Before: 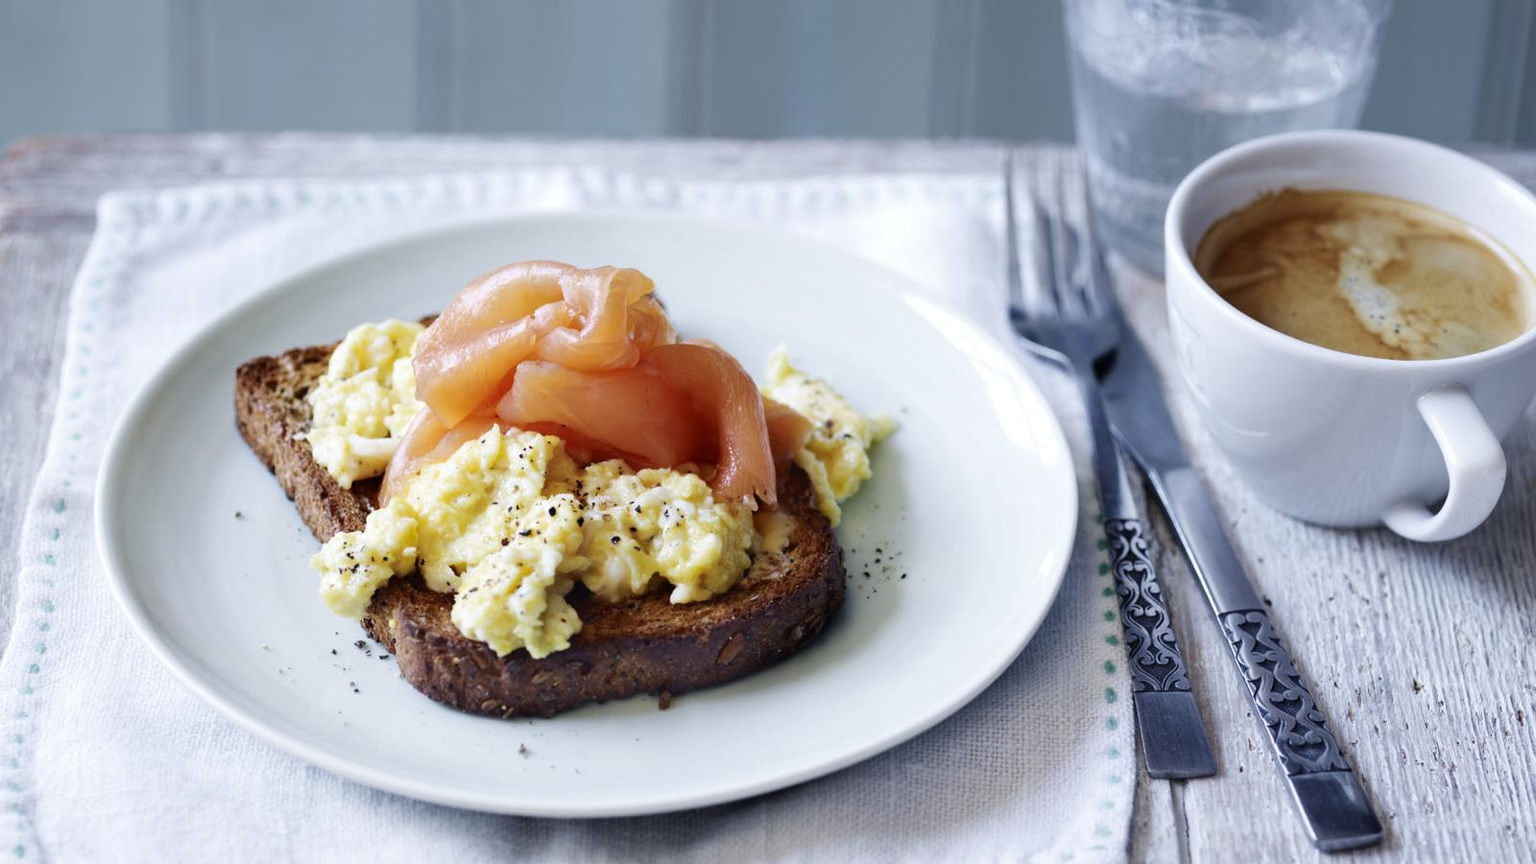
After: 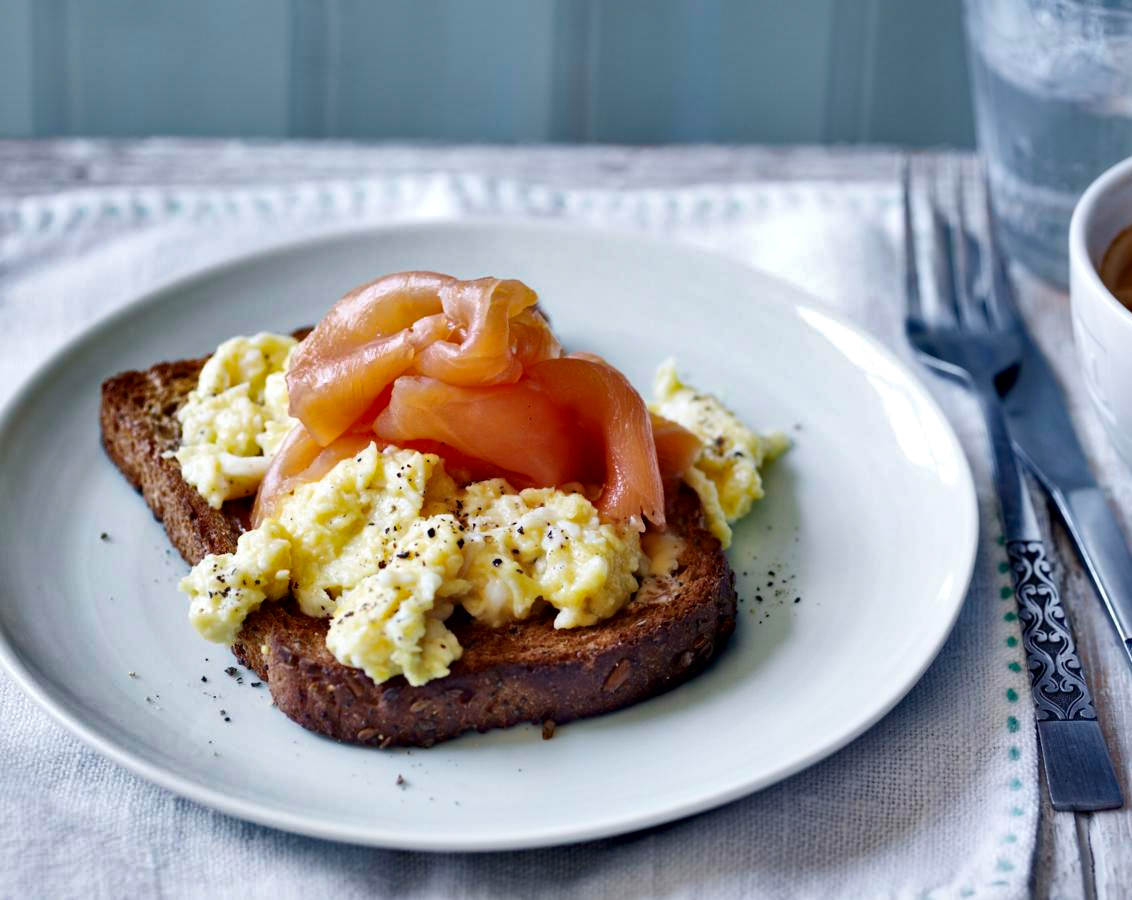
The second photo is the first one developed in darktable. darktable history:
haze removal: compatibility mode true, adaptive false
local contrast: mode bilateral grid, contrast 20, coarseness 50, detail 120%, midtone range 0.2
crop and rotate: left 9.061%, right 20.142%
shadows and highlights: shadows 30.63, highlights -63.22, shadows color adjustment 98%, highlights color adjustment 58.61%, soften with gaussian
